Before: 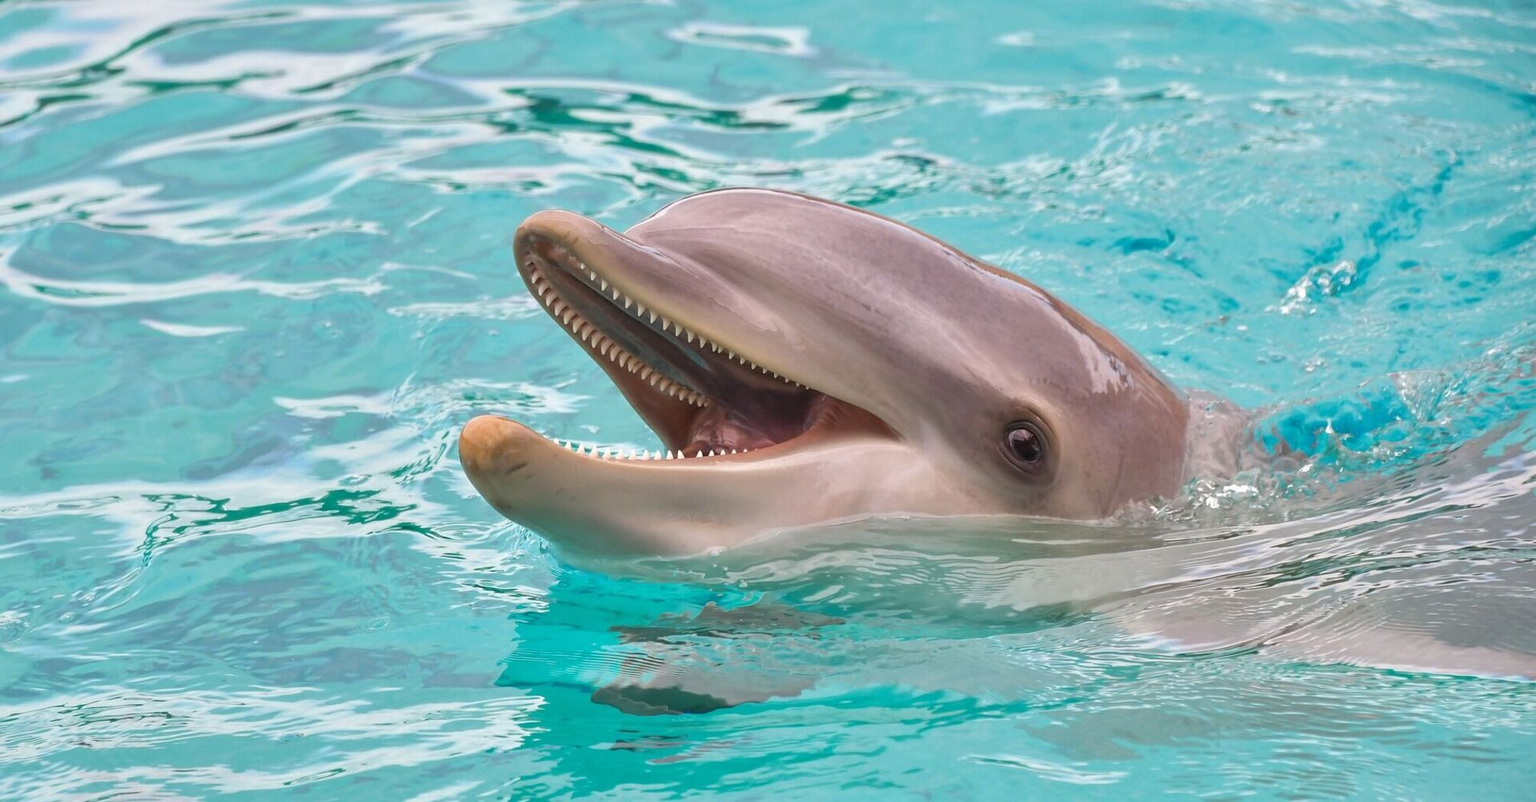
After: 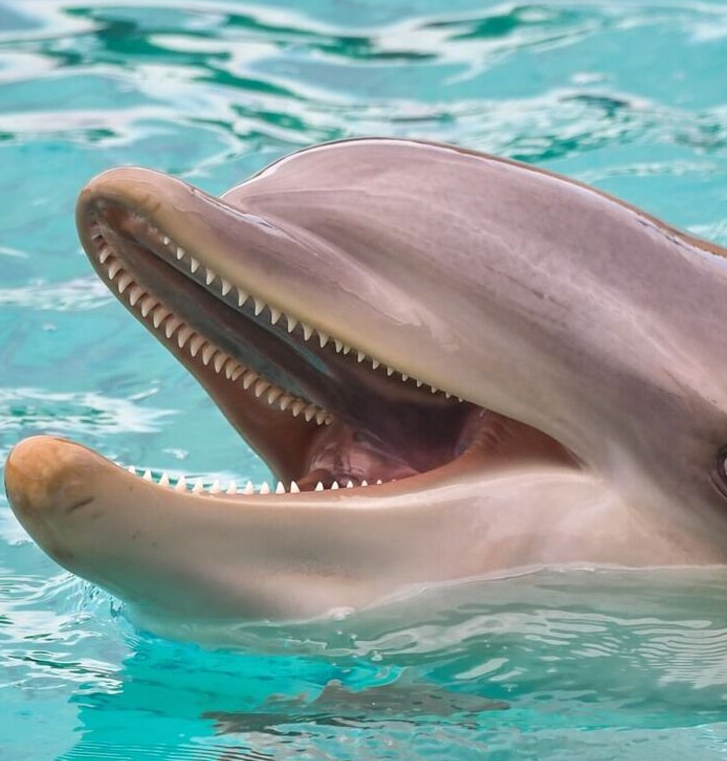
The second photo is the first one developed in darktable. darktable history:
crop and rotate: left 29.678%, top 10.295%, right 34.145%, bottom 17.226%
